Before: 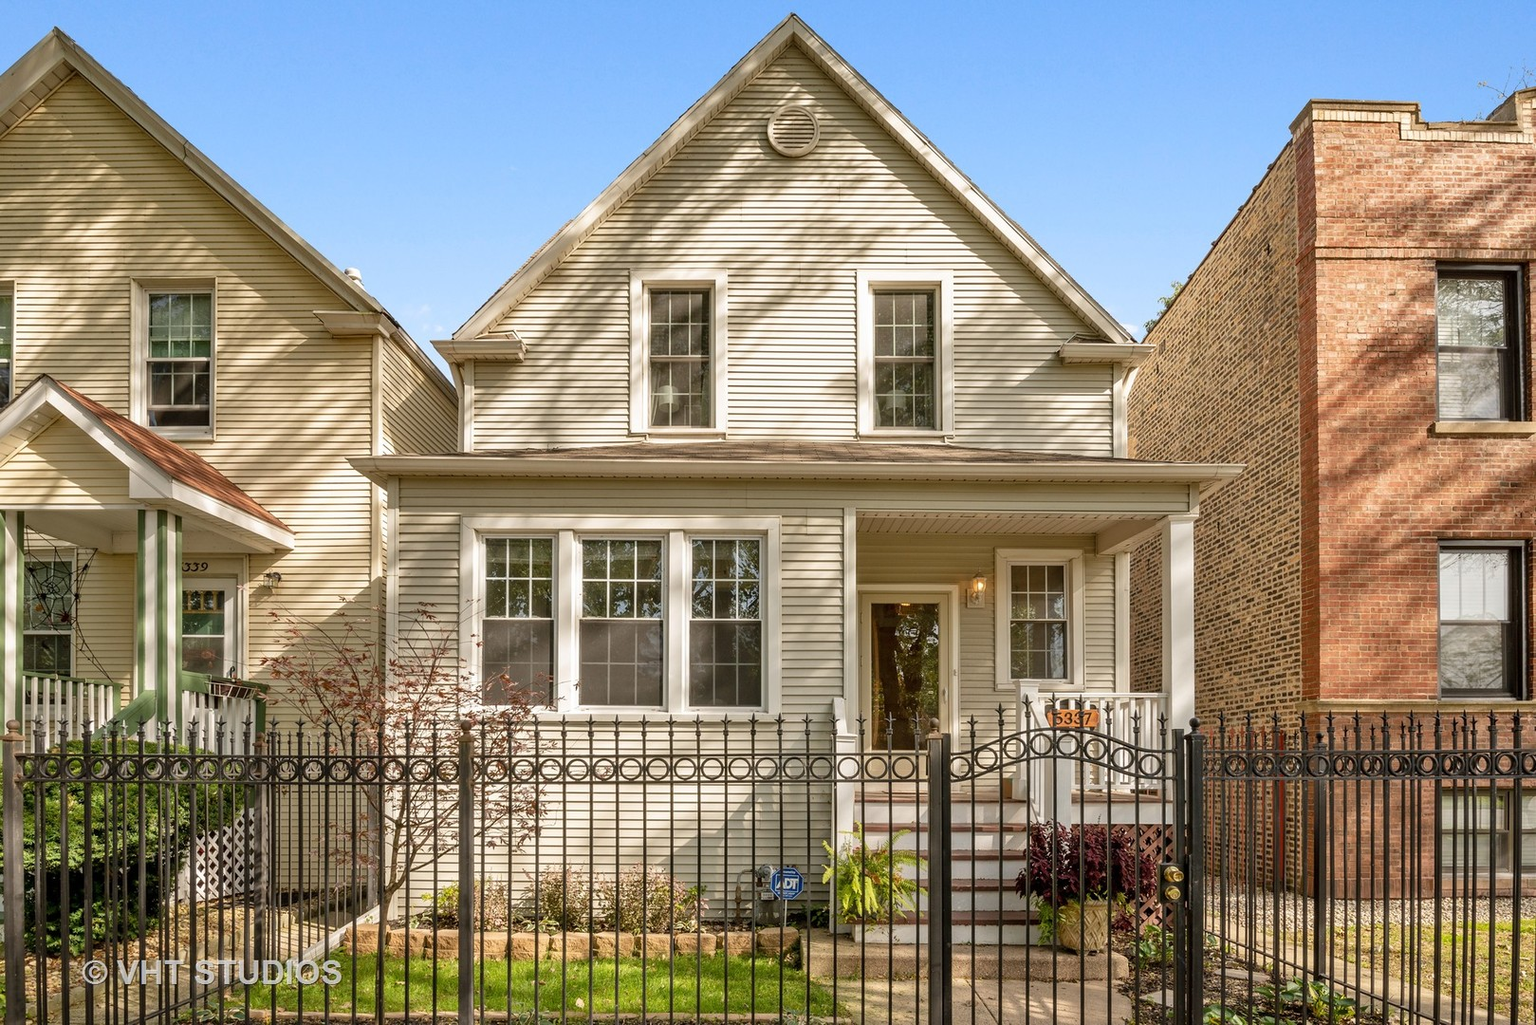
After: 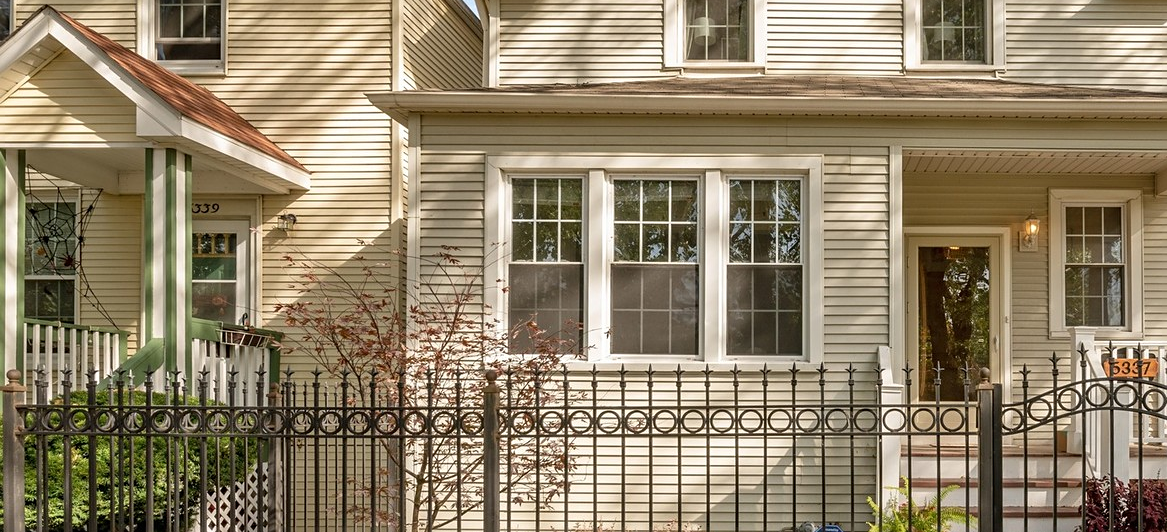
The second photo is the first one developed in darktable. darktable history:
crop: top 36.063%, right 27.918%, bottom 14.585%
sharpen: amount 0.217
